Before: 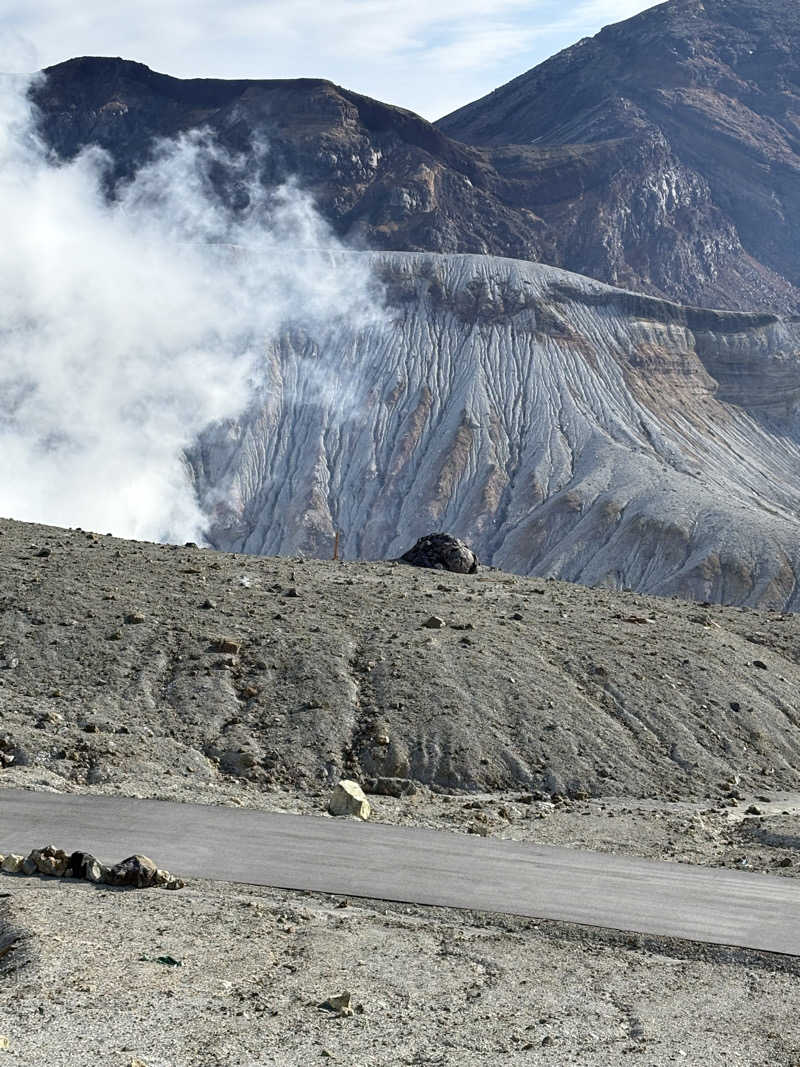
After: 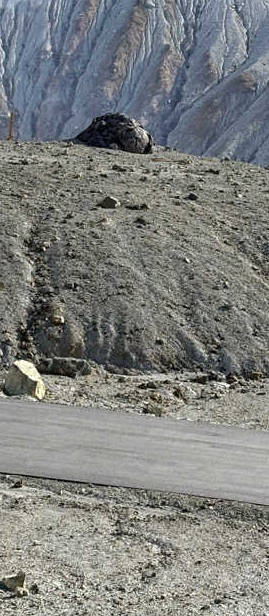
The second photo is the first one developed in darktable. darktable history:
crop: left 40.746%, top 39.378%, right 25.605%, bottom 2.855%
